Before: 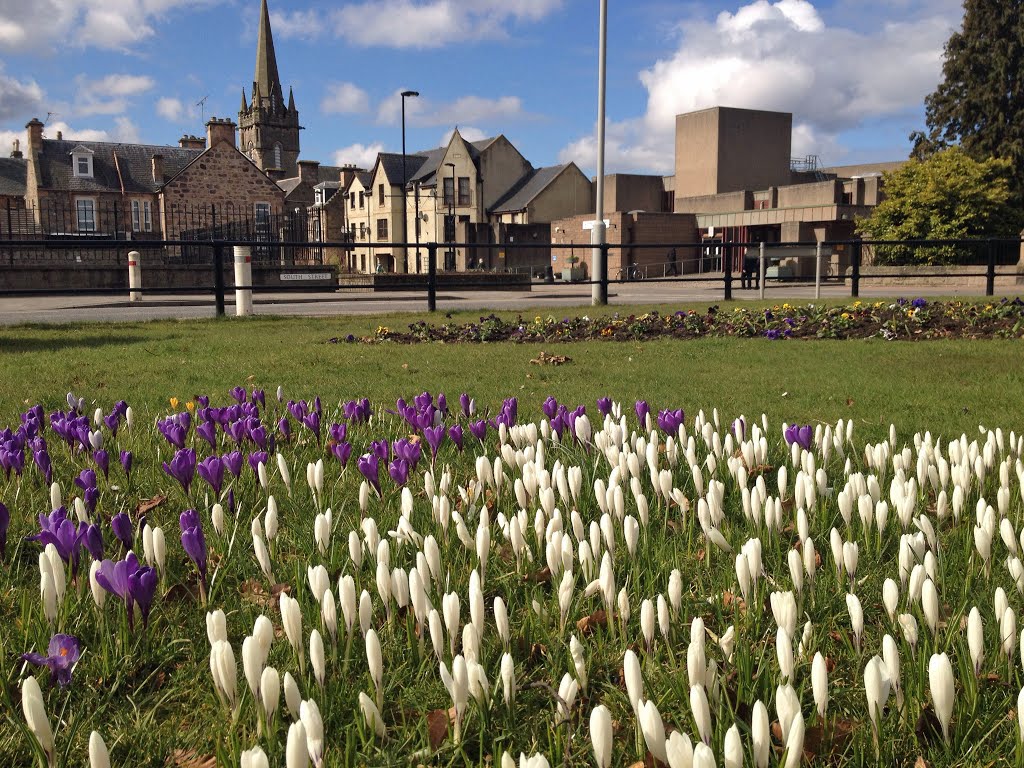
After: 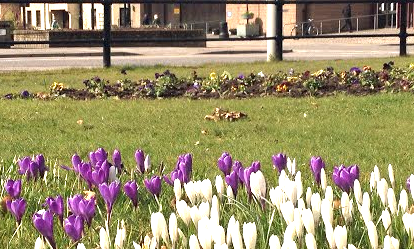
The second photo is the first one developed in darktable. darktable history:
exposure: exposure 1.21 EV, compensate highlight preservation false
crop: left 31.741%, top 31.876%, right 27.818%, bottom 35.695%
